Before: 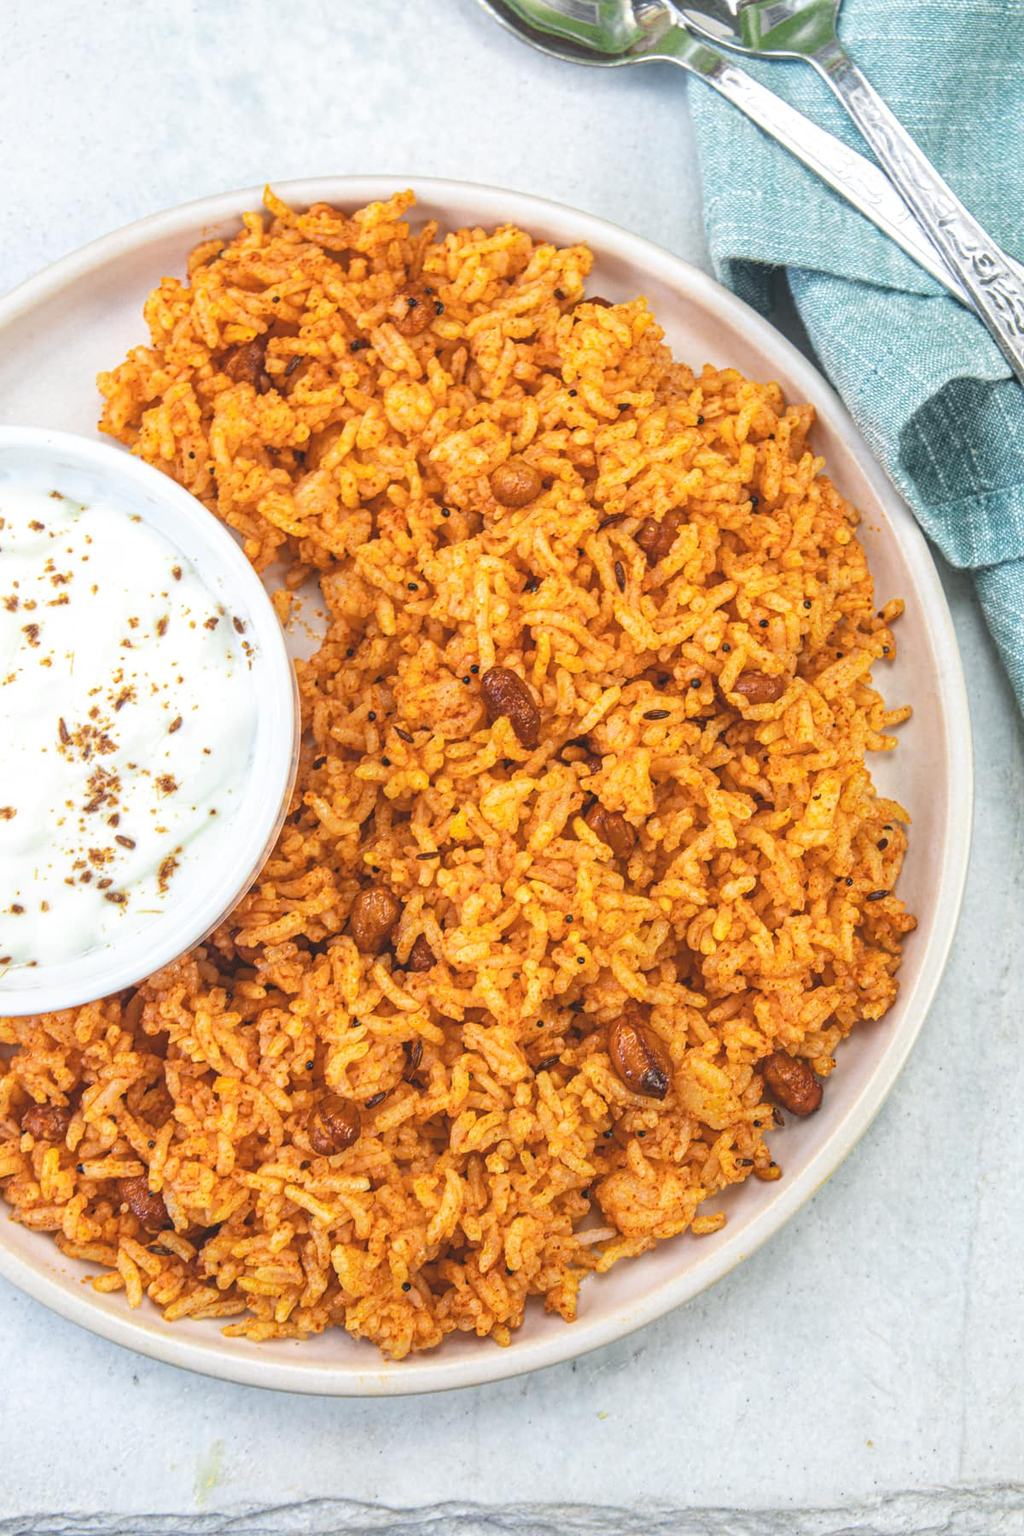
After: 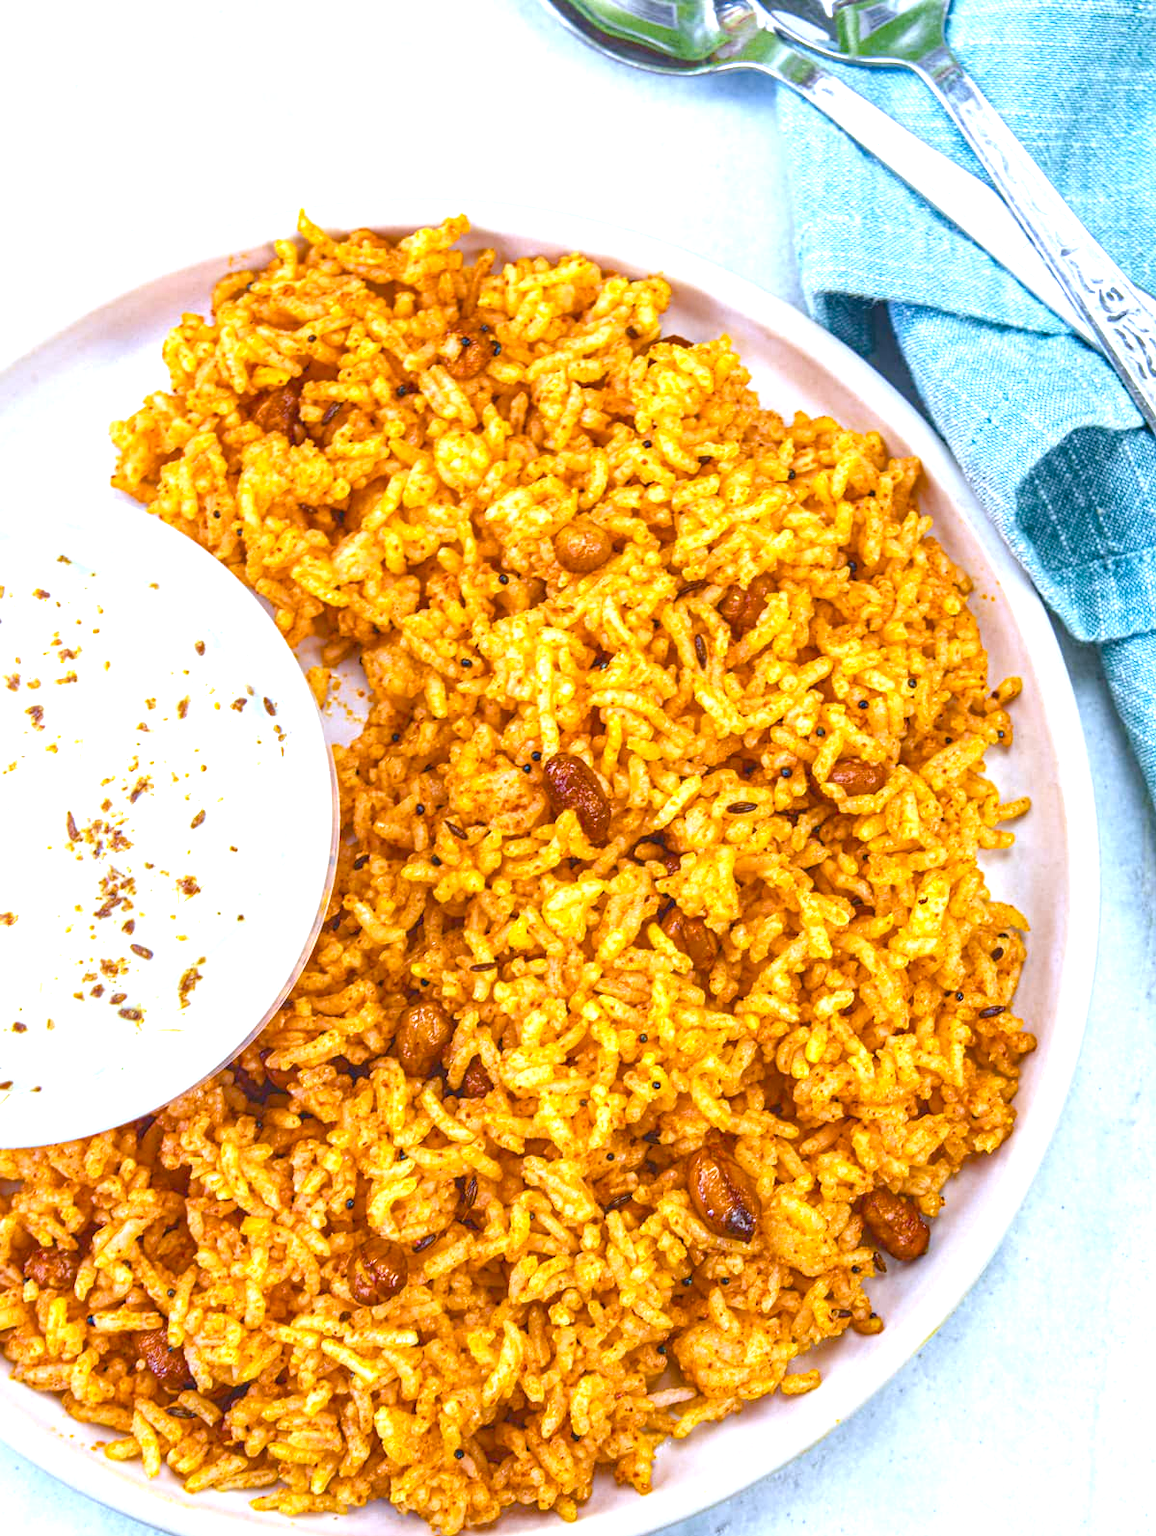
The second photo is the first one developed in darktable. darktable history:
haze removal: compatibility mode true, adaptive false
white balance: red 0.948, green 1.02, blue 1.176
color balance rgb: linear chroma grading › shadows -2.2%, linear chroma grading › highlights -15%, linear chroma grading › global chroma -10%, linear chroma grading › mid-tones -10%, perceptual saturation grading › global saturation 45%, perceptual saturation grading › highlights -50%, perceptual saturation grading › shadows 30%, perceptual brilliance grading › global brilliance 18%, global vibrance 45%
crop and rotate: top 0%, bottom 11.49%
